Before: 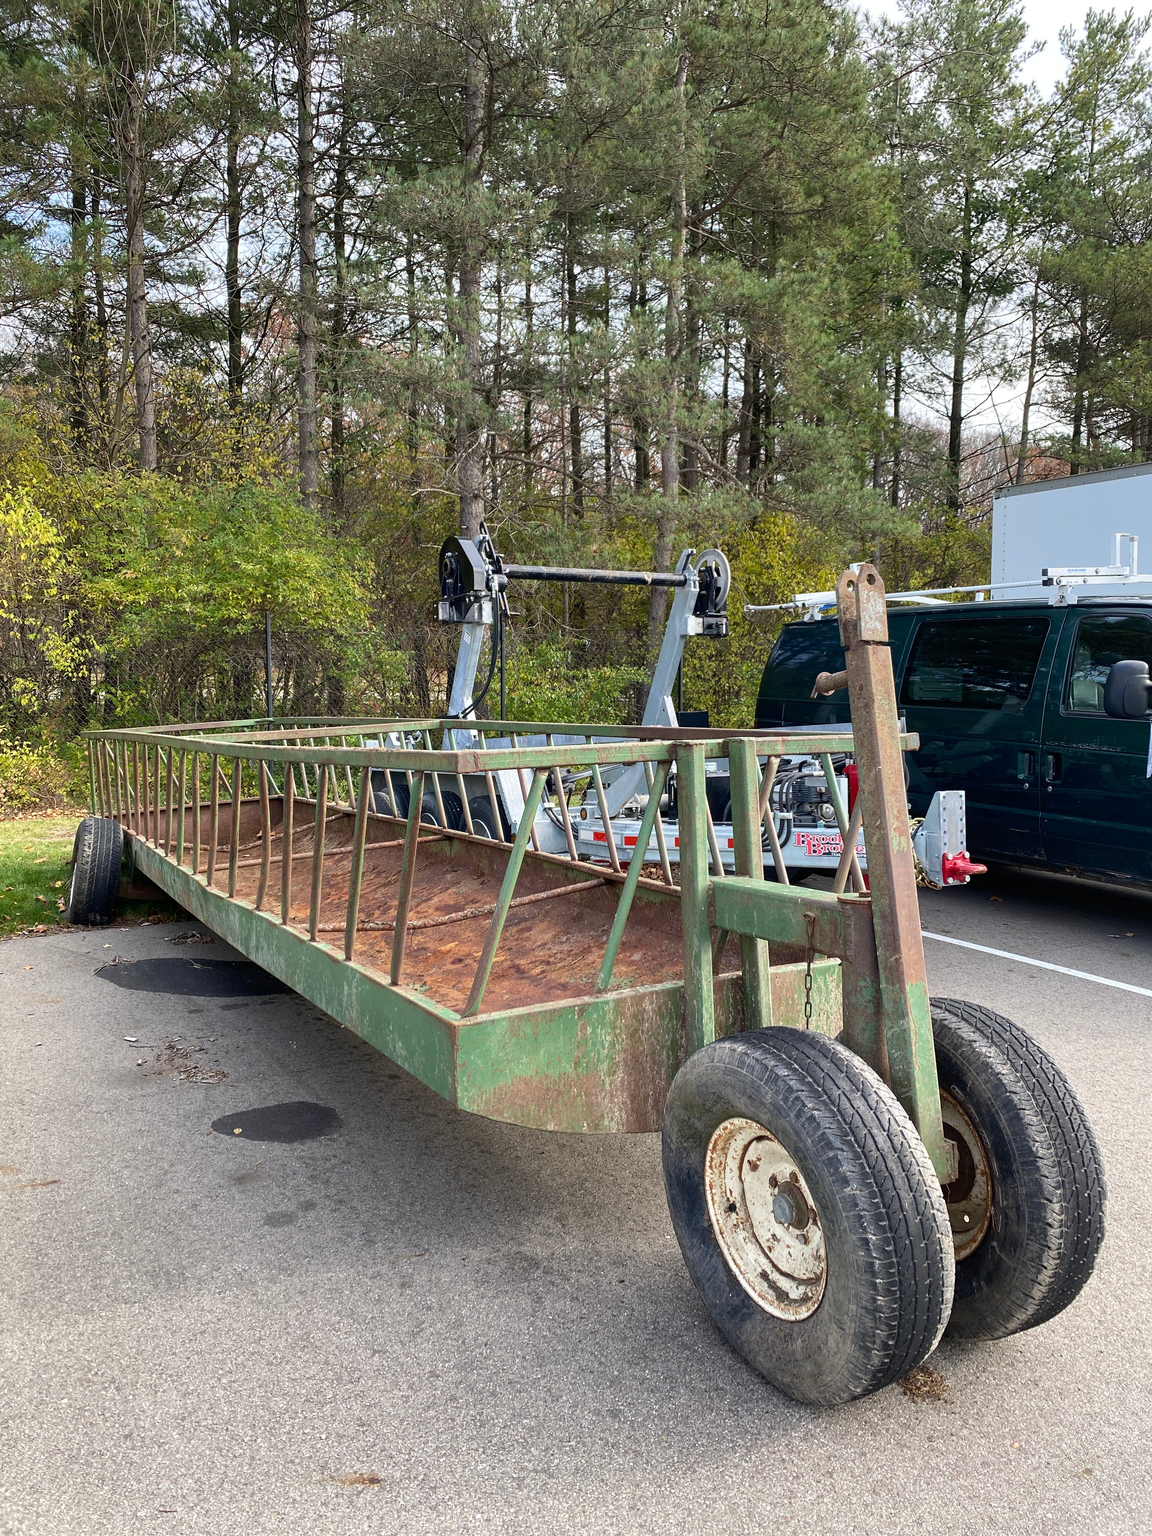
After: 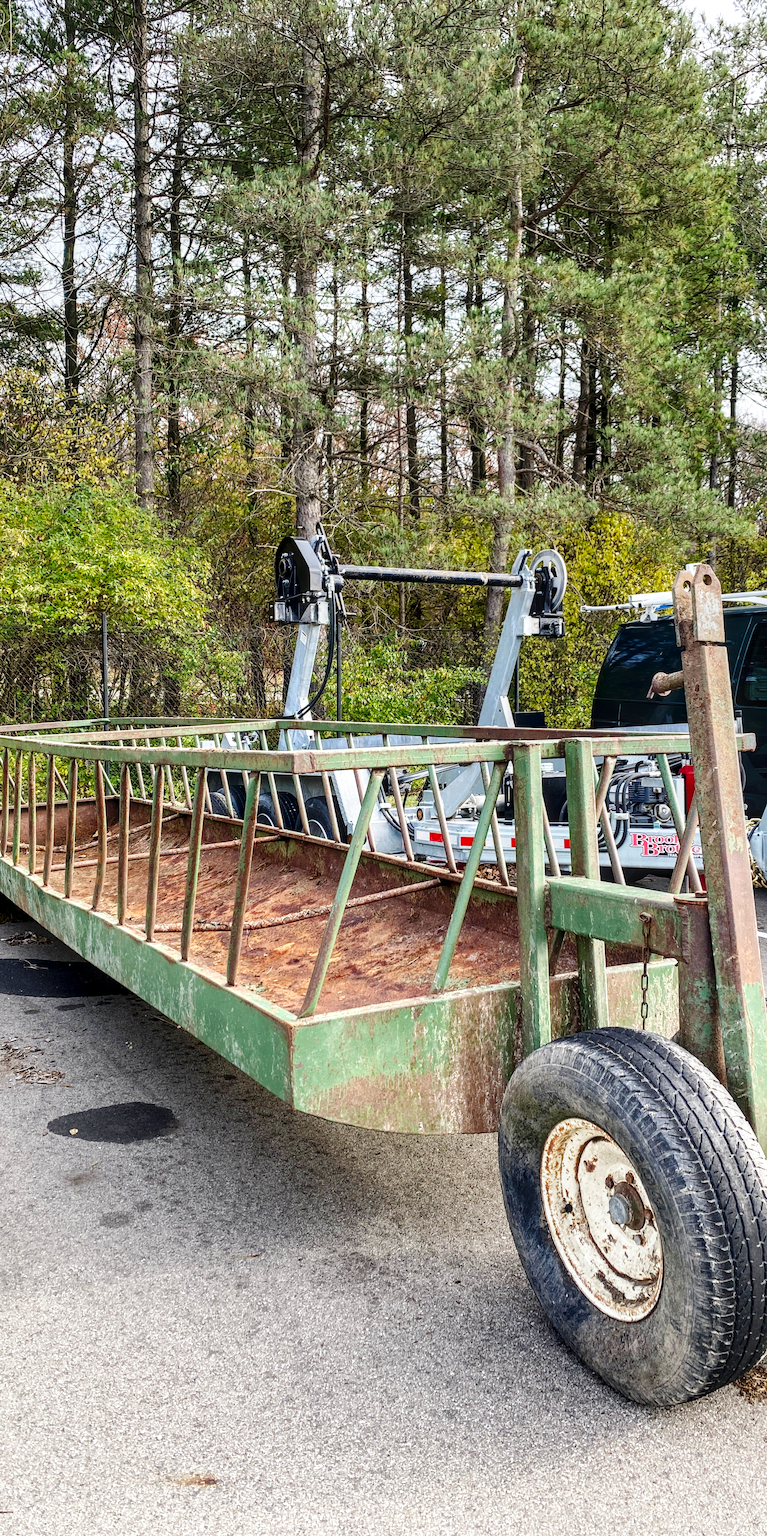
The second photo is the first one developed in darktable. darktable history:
crop and rotate: left 14.292%, right 19.041%
local contrast: detail 130%
base curve: curves: ch0 [(0, 0) (0.036, 0.025) (0.121, 0.166) (0.206, 0.329) (0.605, 0.79) (1, 1)], preserve colors none
